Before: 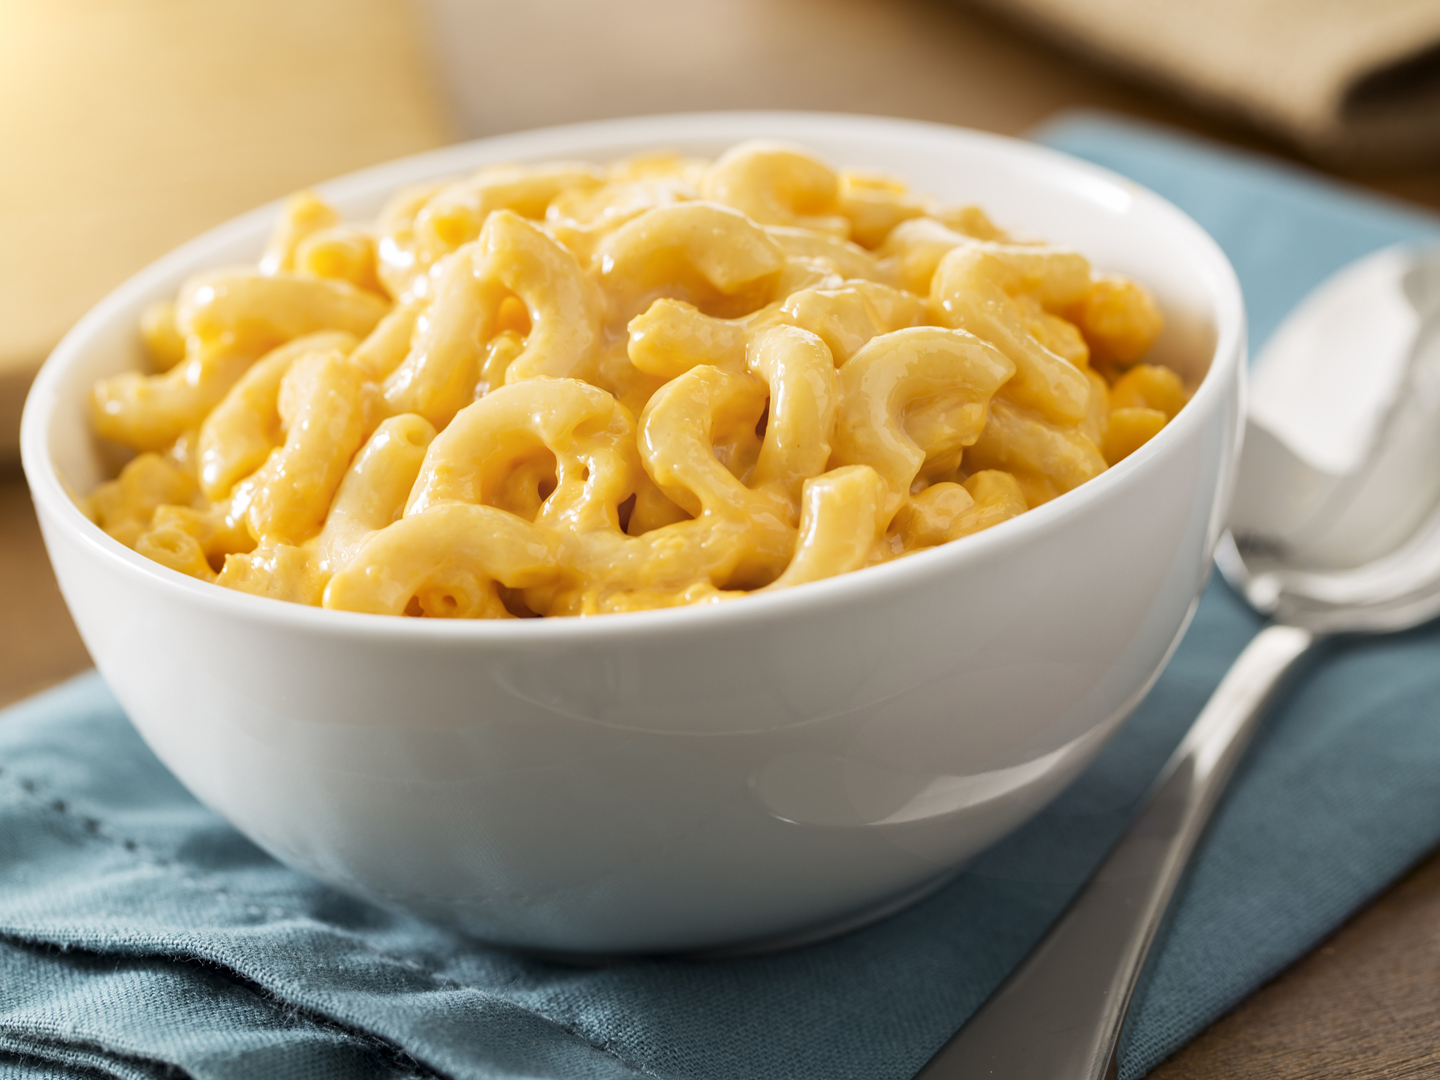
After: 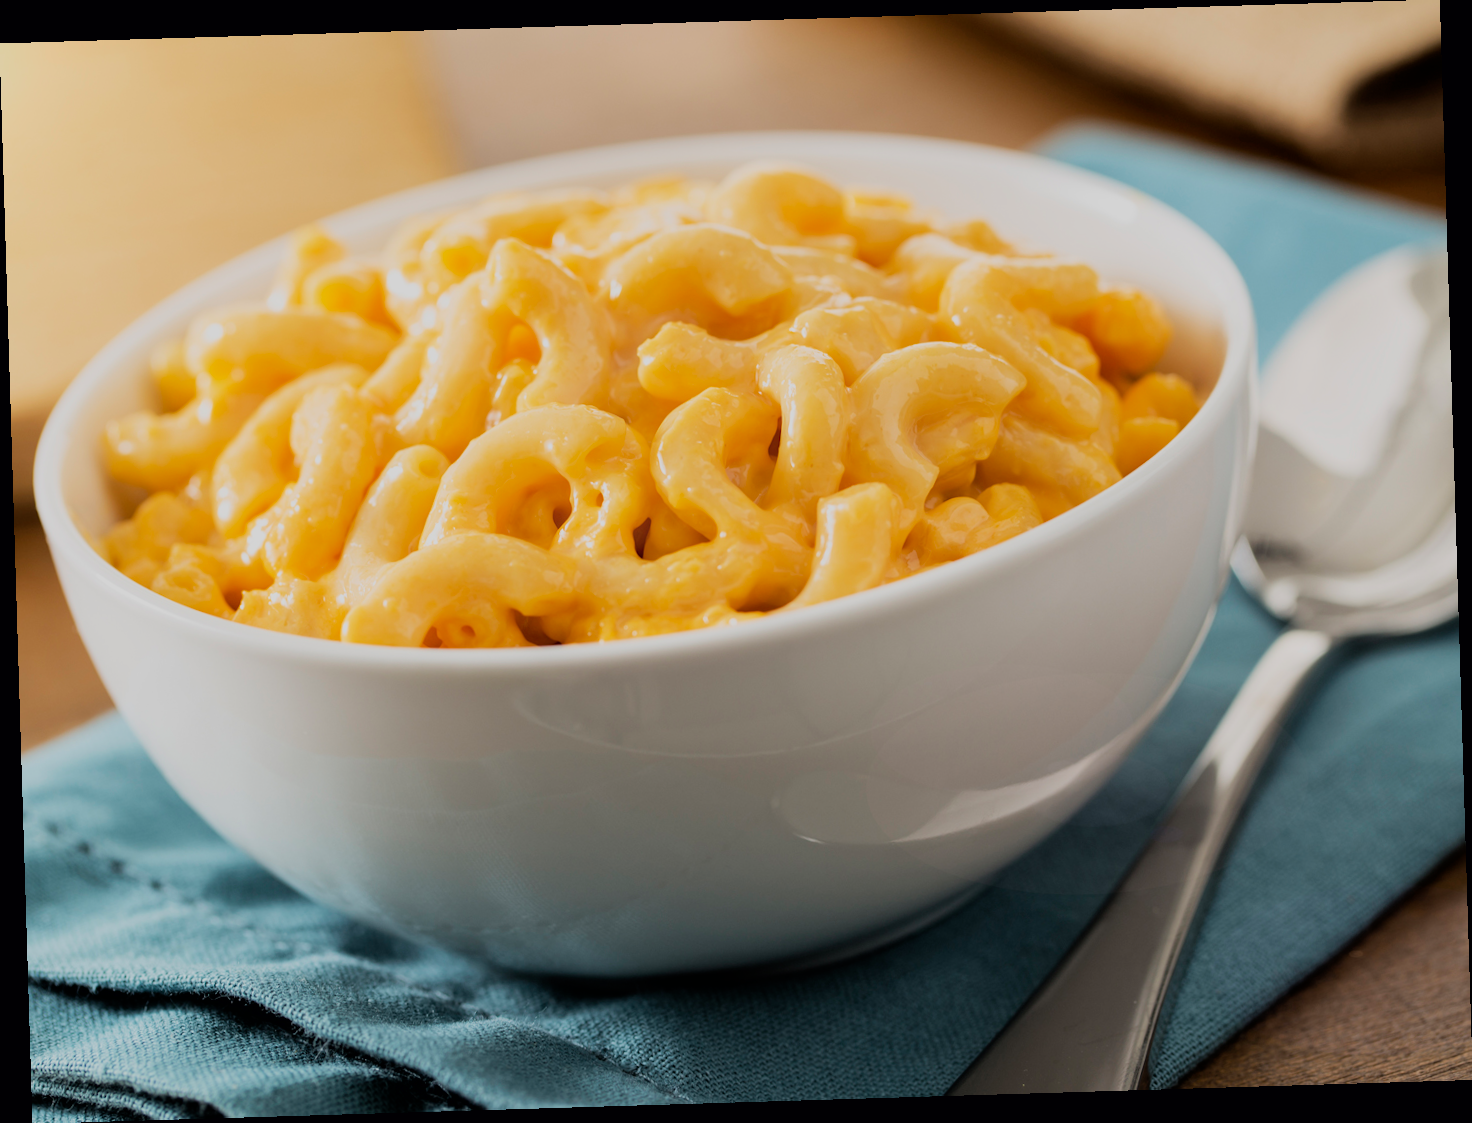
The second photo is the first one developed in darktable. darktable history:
rotate and perspective: rotation -1.75°, automatic cropping off
filmic rgb: black relative exposure -7.65 EV, white relative exposure 4.56 EV, hardness 3.61, color science v6 (2022)
